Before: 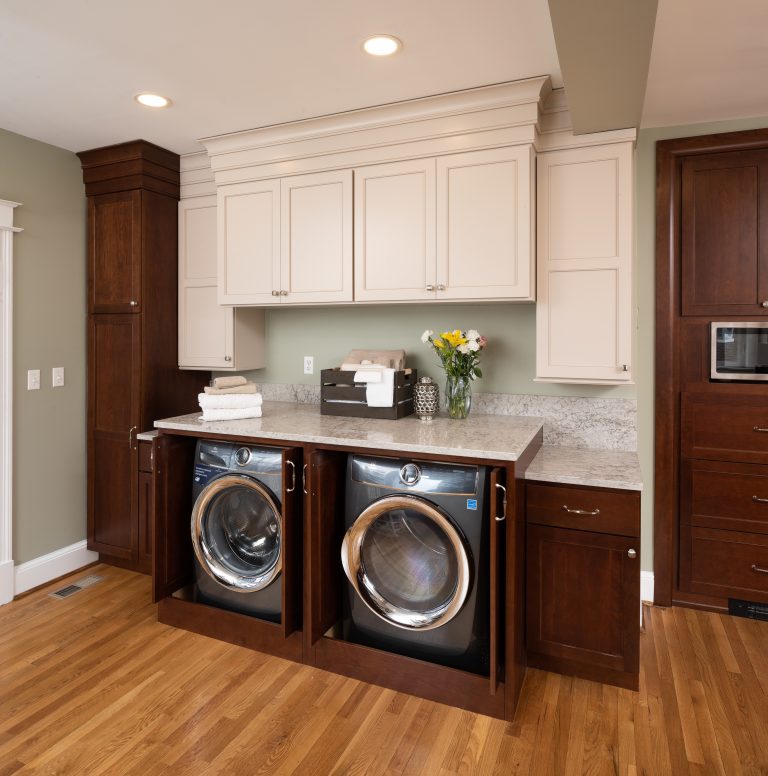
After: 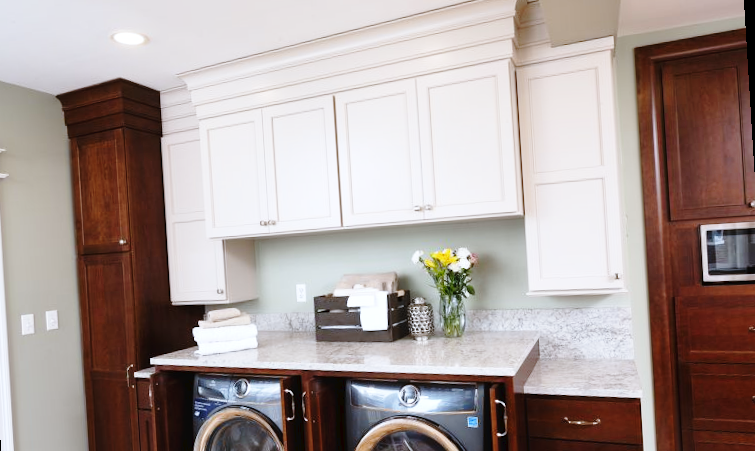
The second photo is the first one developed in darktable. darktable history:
rotate and perspective: rotation -3.52°, crop left 0.036, crop right 0.964, crop top 0.081, crop bottom 0.919
exposure: compensate highlight preservation false
base curve: curves: ch0 [(0, 0) (0.028, 0.03) (0.121, 0.232) (0.46, 0.748) (0.859, 0.968) (1, 1)], preserve colors none
local contrast: mode bilateral grid, contrast 20, coarseness 50, detail 120%, midtone range 0.2
white balance: red 0.931, blue 1.11
tone curve: curves: ch0 [(0, 0) (0.003, 0.032) (0.011, 0.034) (0.025, 0.039) (0.044, 0.055) (0.069, 0.078) (0.1, 0.111) (0.136, 0.147) (0.177, 0.191) (0.224, 0.238) (0.277, 0.291) (0.335, 0.35) (0.399, 0.41) (0.468, 0.48) (0.543, 0.547) (0.623, 0.621) (0.709, 0.699) (0.801, 0.789) (0.898, 0.884) (1, 1)], preserve colors none
crop and rotate: top 4.848%, bottom 29.503%
